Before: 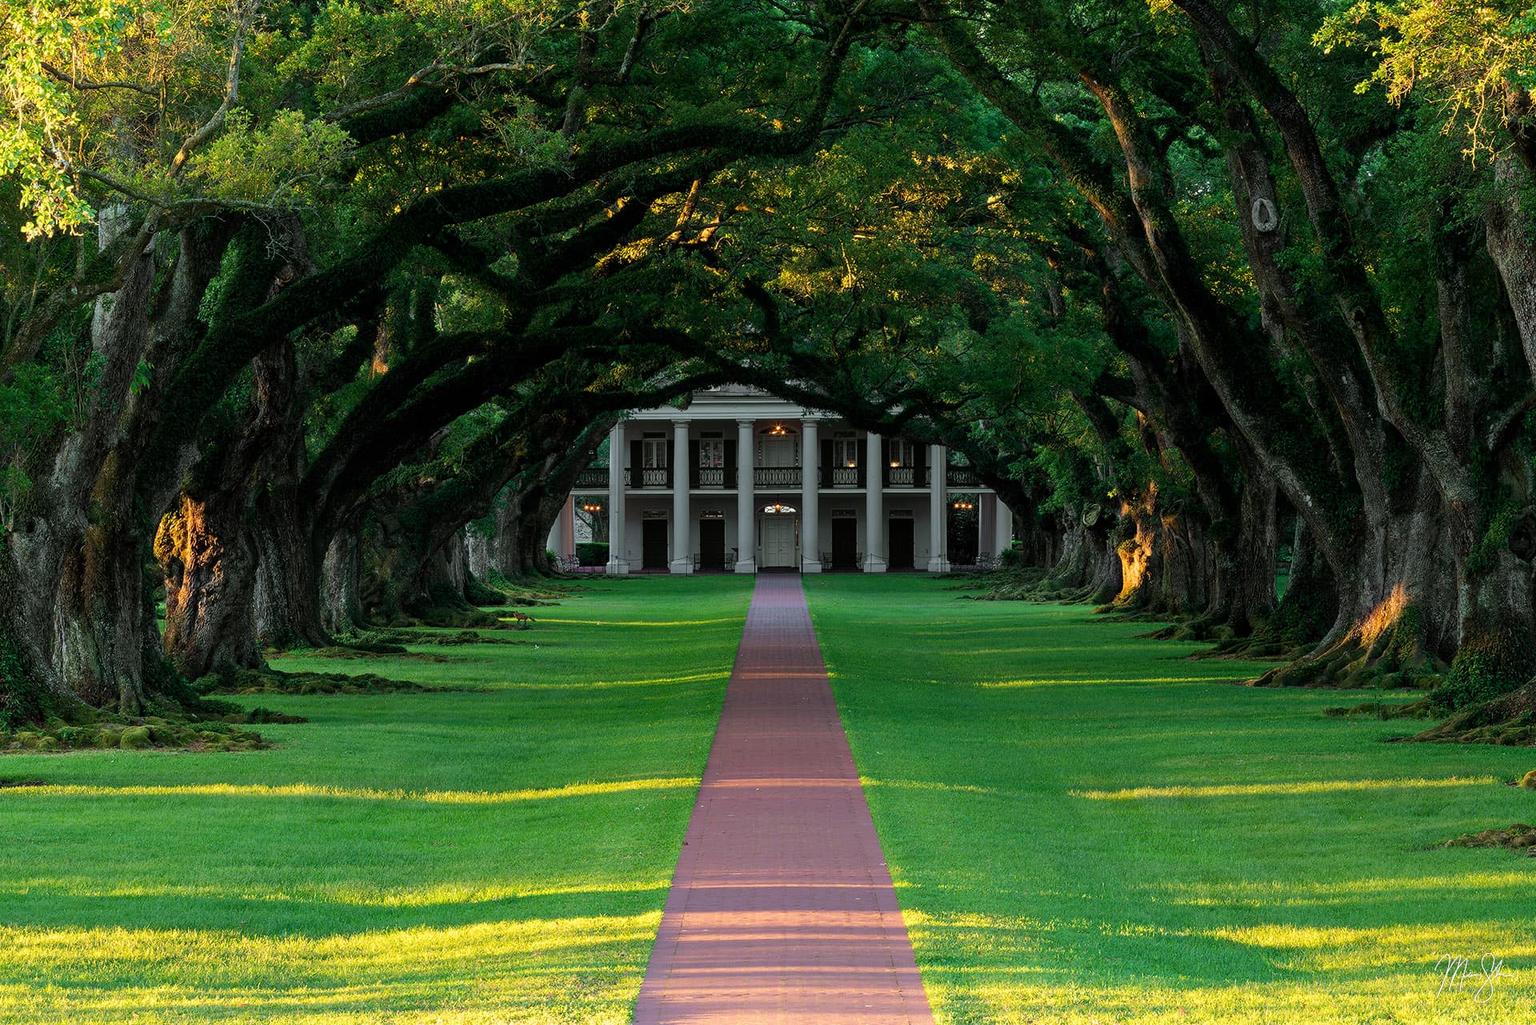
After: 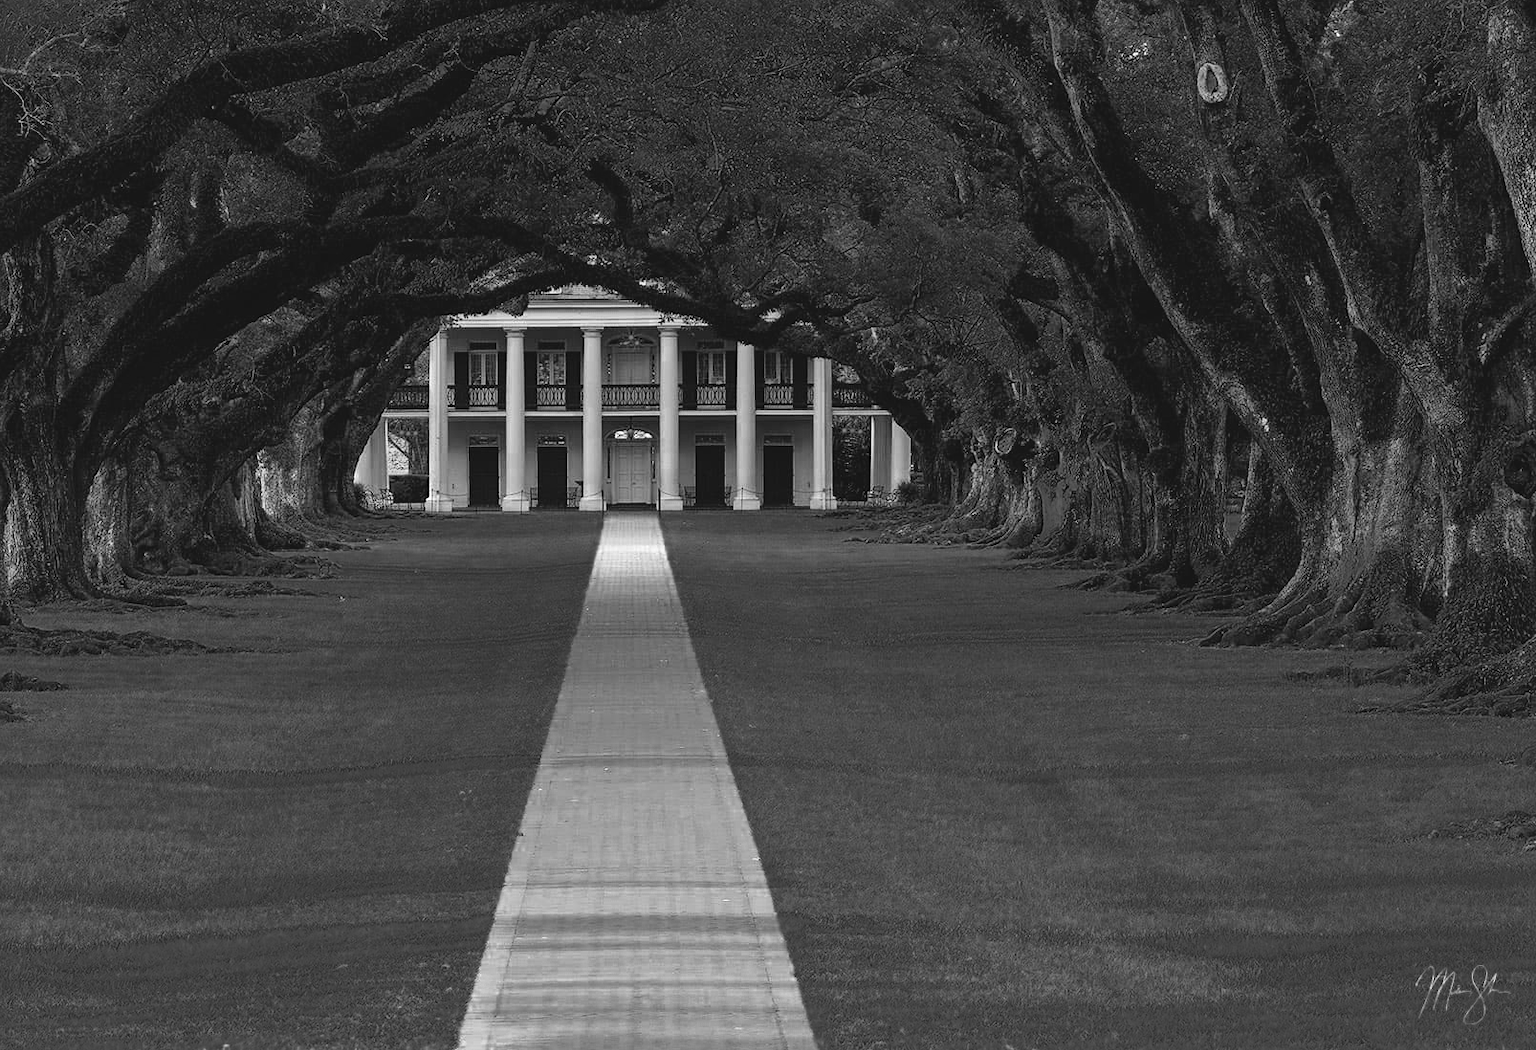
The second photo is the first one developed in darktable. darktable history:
tone curve: curves: ch0 [(0, 0) (0.004, 0.001) (0.133, 0.112) (0.325, 0.362) (0.832, 0.893) (1, 1)], color space Lab, linked channels, preserve colors none
sharpen: amount 0.2
contrast brightness saturation: contrast -0.19, saturation 0.19
crop: left 16.315%, top 14.246%
exposure: black level correction 0, exposure 0.7 EV, compensate exposure bias true, compensate highlight preservation false
color zones: curves: ch0 [(0.287, 0.048) (0.493, 0.484) (0.737, 0.816)]; ch1 [(0, 0) (0.143, 0) (0.286, 0) (0.429, 0) (0.571, 0) (0.714, 0) (0.857, 0)]
